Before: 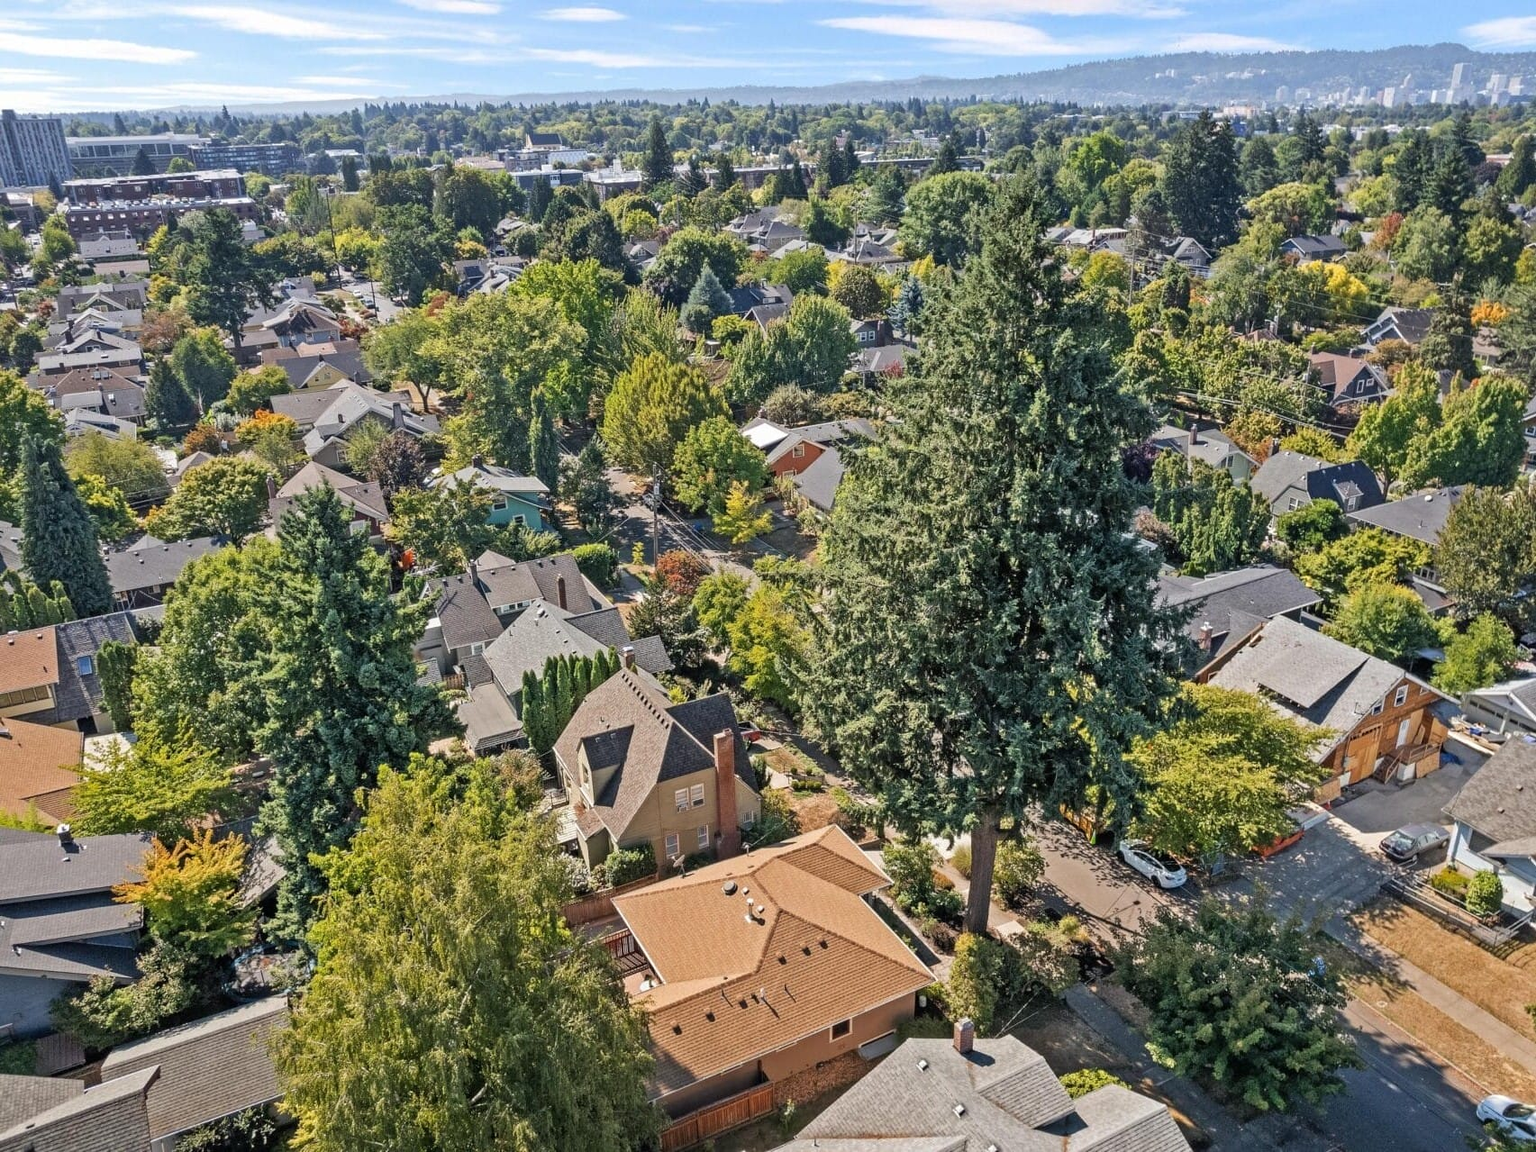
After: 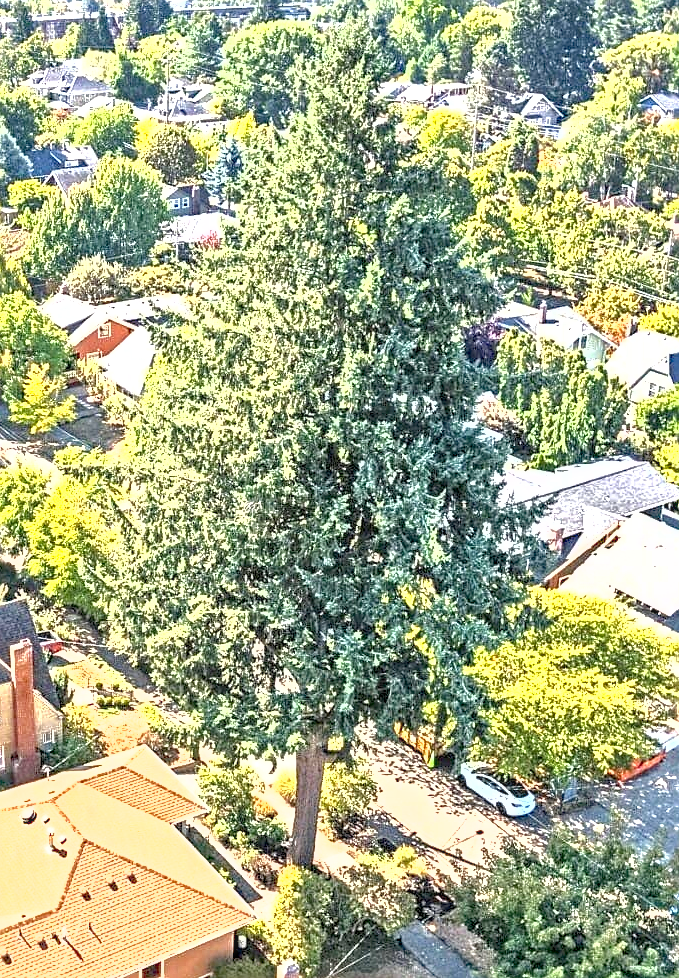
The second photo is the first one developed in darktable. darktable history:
sharpen: on, module defaults
base curve: preserve colors none
shadows and highlights: highlights color adjustment 0.852%
haze removal: compatibility mode true, adaptive false
crop: left 45.92%, top 13.358%, right 14.2%, bottom 10.118%
exposure: black level correction 0, exposure 2.172 EV, compensate highlight preservation false
local contrast: on, module defaults
